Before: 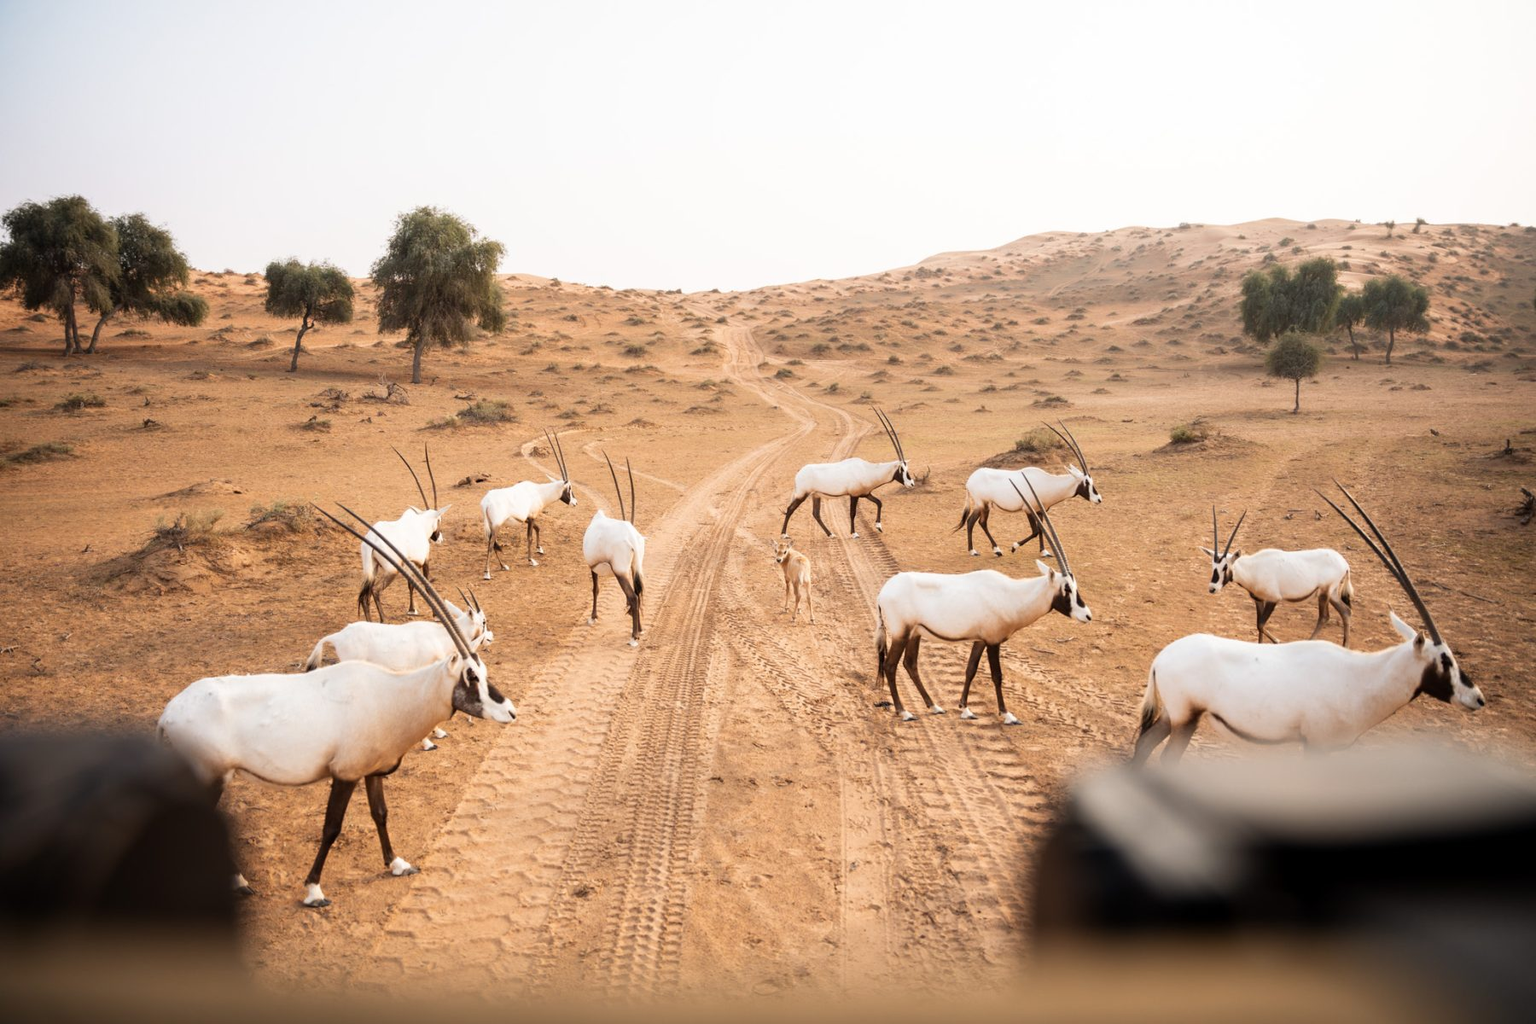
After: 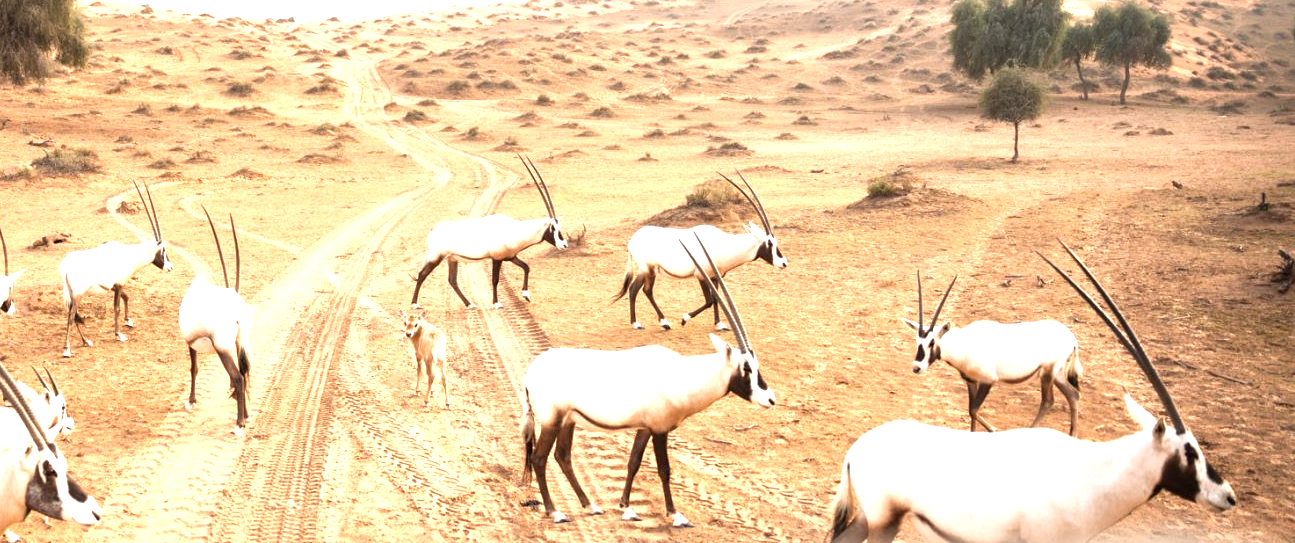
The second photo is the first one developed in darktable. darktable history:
exposure: black level correction 0, exposure 1 EV, compensate exposure bias true, compensate highlight preservation false
local contrast: mode bilateral grid, contrast 20, coarseness 51, detail 140%, midtone range 0.2
crop and rotate: left 28.001%, top 26.871%, bottom 27.846%
